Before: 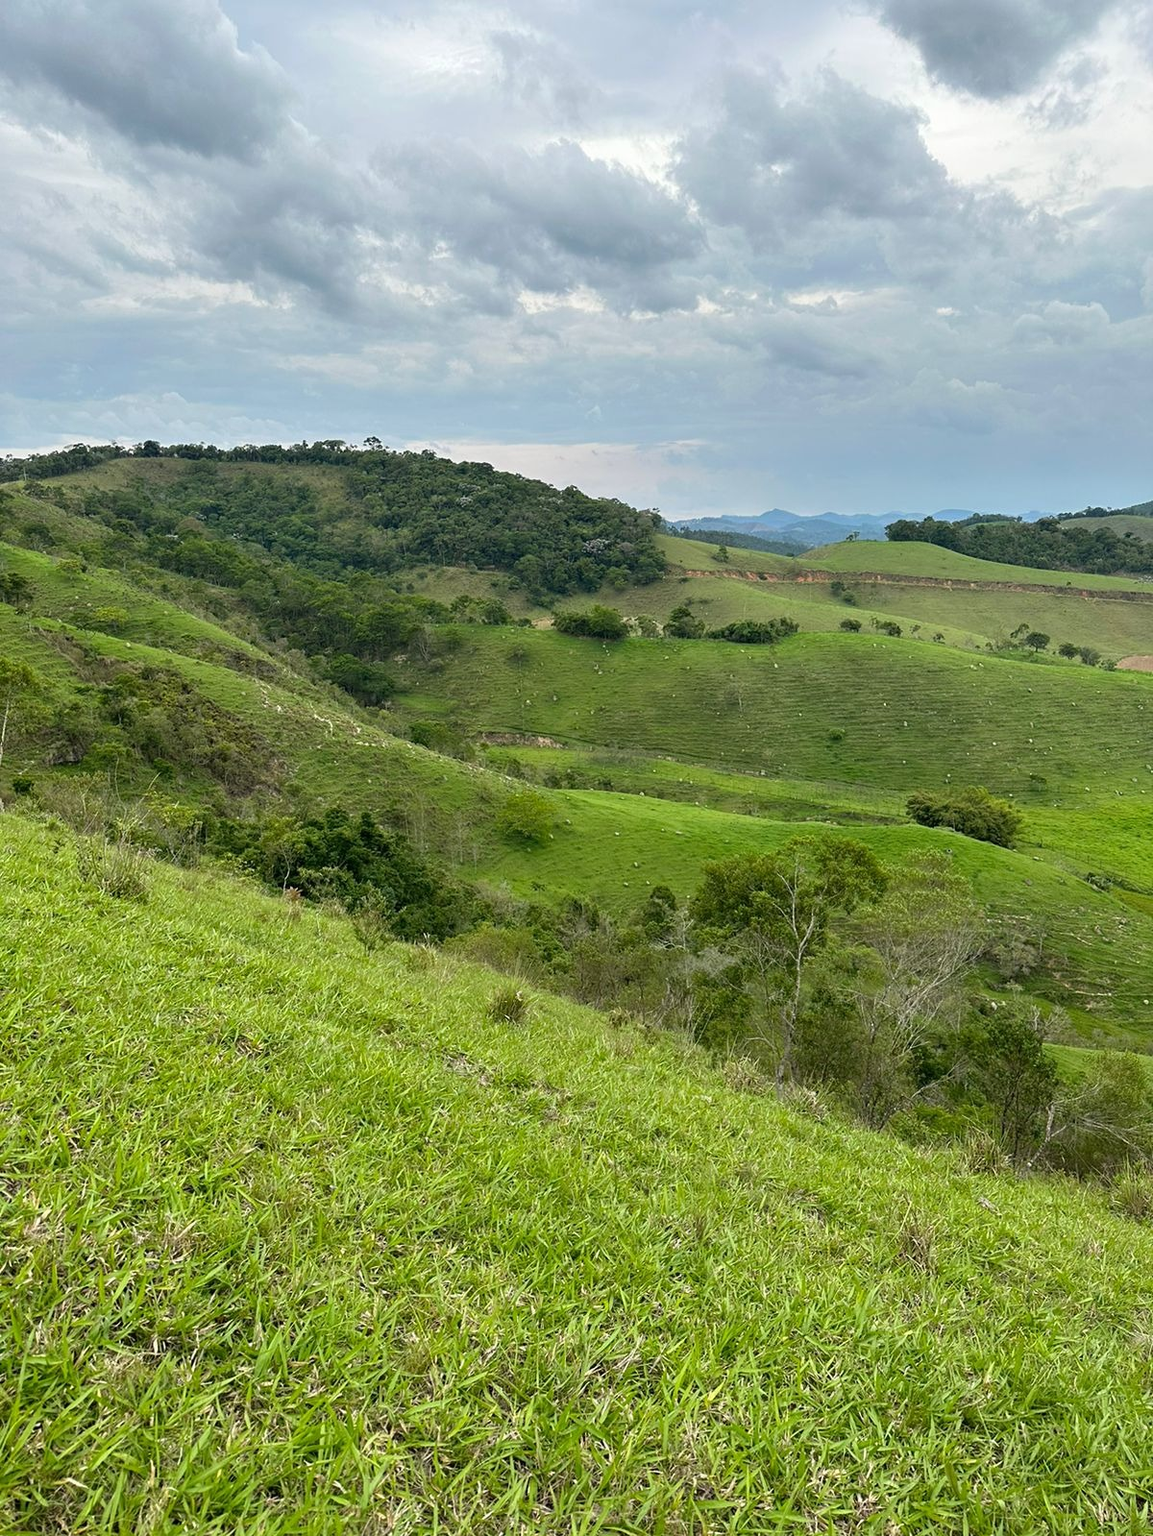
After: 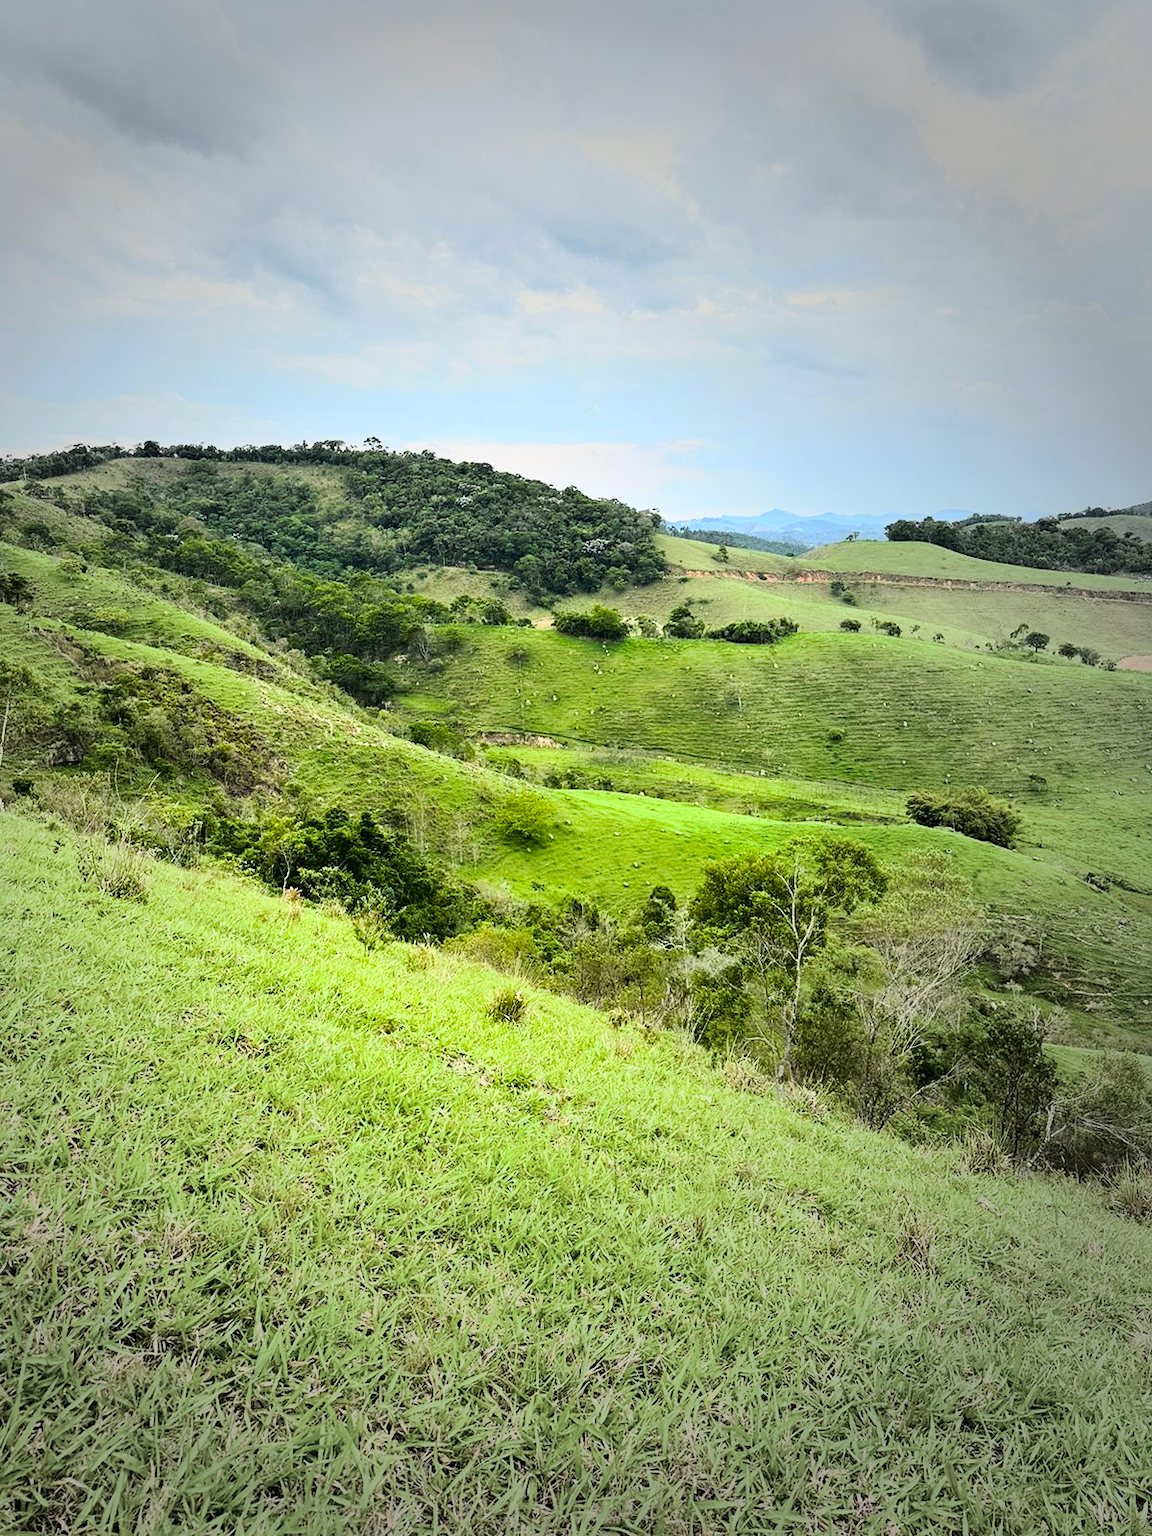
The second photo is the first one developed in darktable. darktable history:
tone curve: curves: ch0 [(0, 0) (0.003, 0.023) (0.011, 0.033) (0.025, 0.057) (0.044, 0.099) (0.069, 0.132) (0.1, 0.155) (0.136, 0.179) (0.177, 0.213) (0.224, 0.255) (0.277, 0.299) (0.335, 0.347) (0.399, 0.407) (0.468, 0.473) (0.543, 0.546) (0.623, 0.619) (0.709, 0.698) (0.801, 0.775) (0.898, 0.871) (1, 1)], preserve colors none
vignetting: fall-off start 33.76%, fall-off radius 64.94%, brightness -0.575, center (-0.12, -0.002), width/height ratio 0.959
color balance rgb: perceptual saturation grading › global saturation 20%, perceptual saturation grading › highlights -25%, perceptual saturation grading › shadows 50%, global vibrance -25%
rgb curve: curves: ch0 [(0, 0) (0.21, 0.15) (0.24, 0.21) (0.5, 0.75) (0.75, 0.96) (0.89, 0.99) (1, 1)]; ch1 [(0, 0.02) (0.21, 0.13) (0.25, 0.2) (0.5, 0.67) (0.75, 0.9) (0.89, 0.97) (1, 1)]; ch2 [(0, 0.02) (0.21, 0.13) (0.25, 0.2) (0.5, 0.67) (0.75, 0.9) (0.89, 0.97) (1, 1)], compensate middle gray true
